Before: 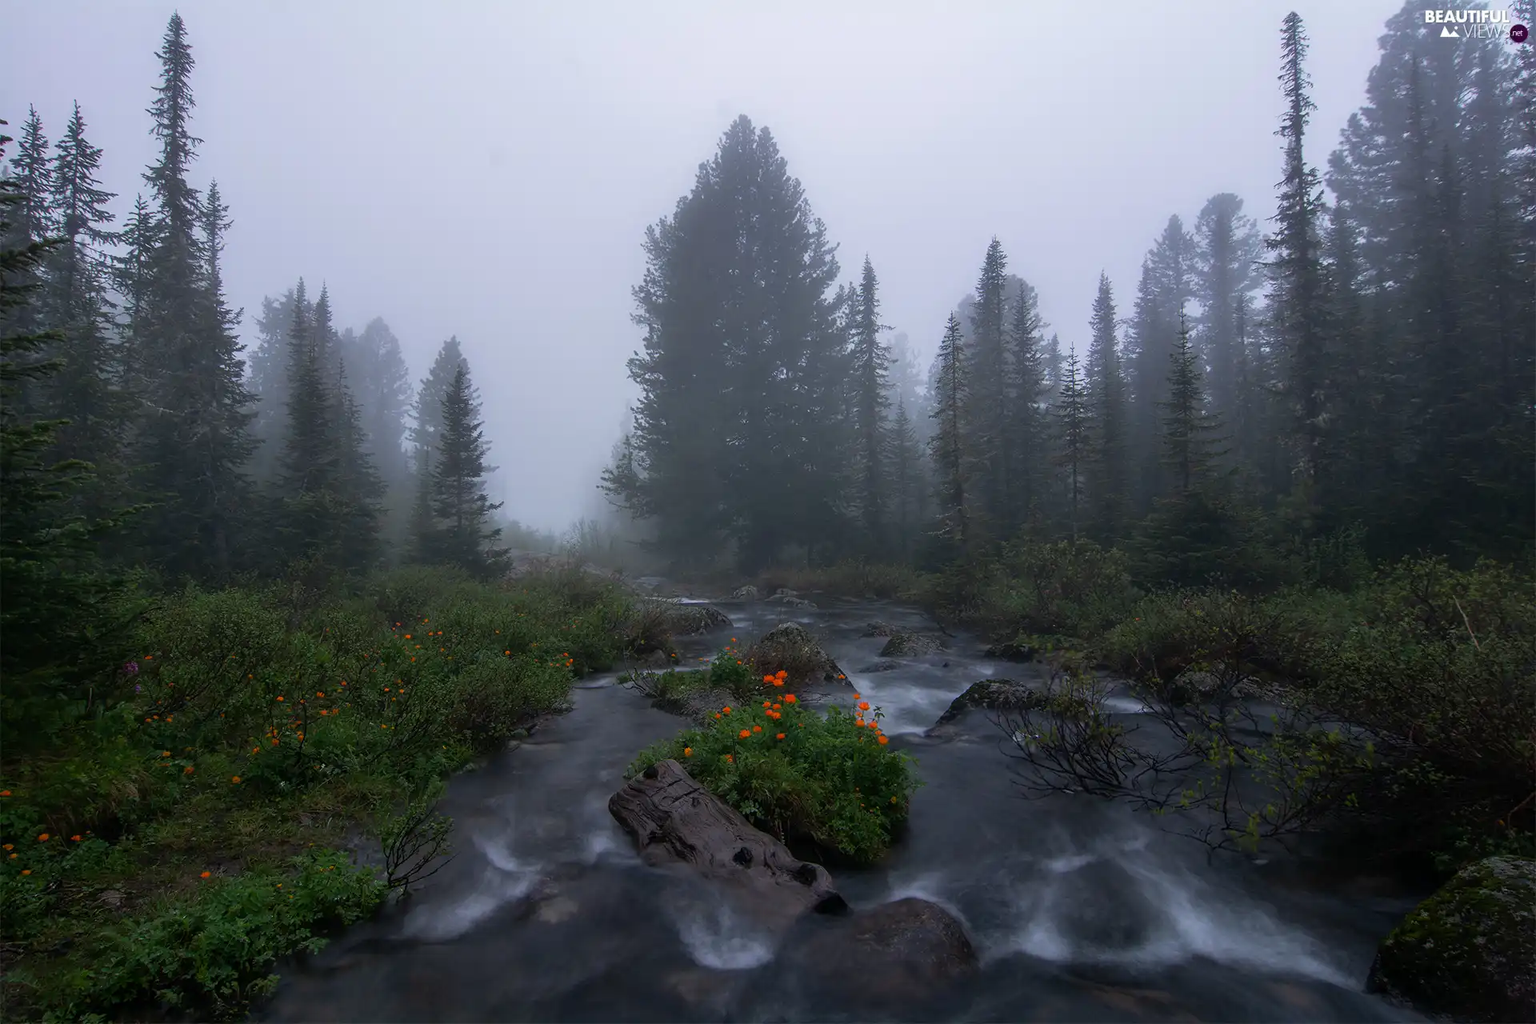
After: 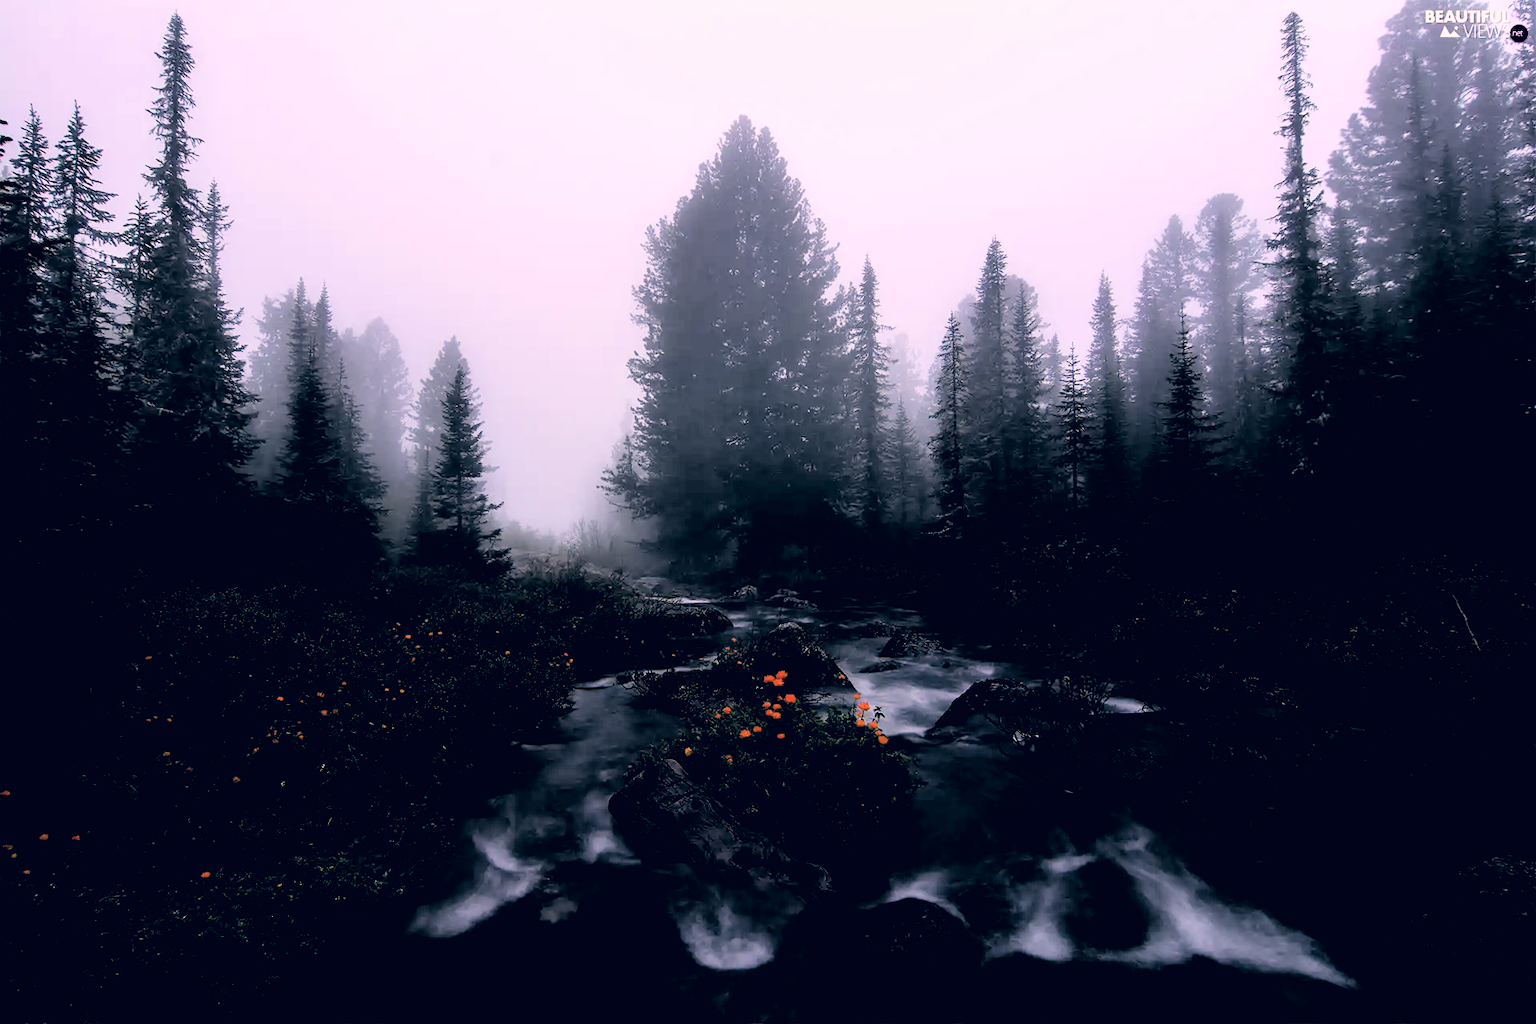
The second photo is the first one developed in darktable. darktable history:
filmic rgb: middle gray luminance 13.55%, black relative exposure -1.97 EV, white relative exposure 3.1 EV, threshold 6 EV, target black luminance 0%, hardness 1.79, latitude 59.23%, contrast 1.728, highlights saturation mix 5%, shadows ↔ highlights balance -37.52%, add noise in highlights 0, color science v3 (2019), use custom middle-gray values true, iterations of high-quality reconstruction 0, contrast in highlights soft, enable highlight reconstruction true
color correction: highlights a* 14.46, highlights b* 5.85, shadows a* -5.53, shadows b* -15.24, saturation 0.85
